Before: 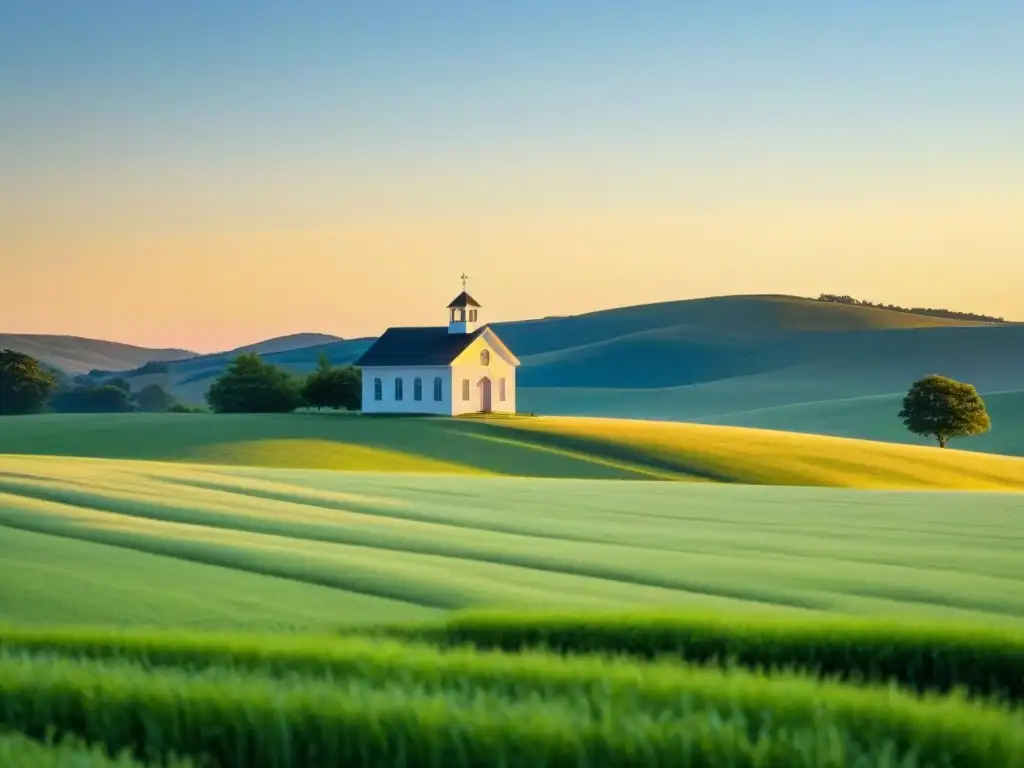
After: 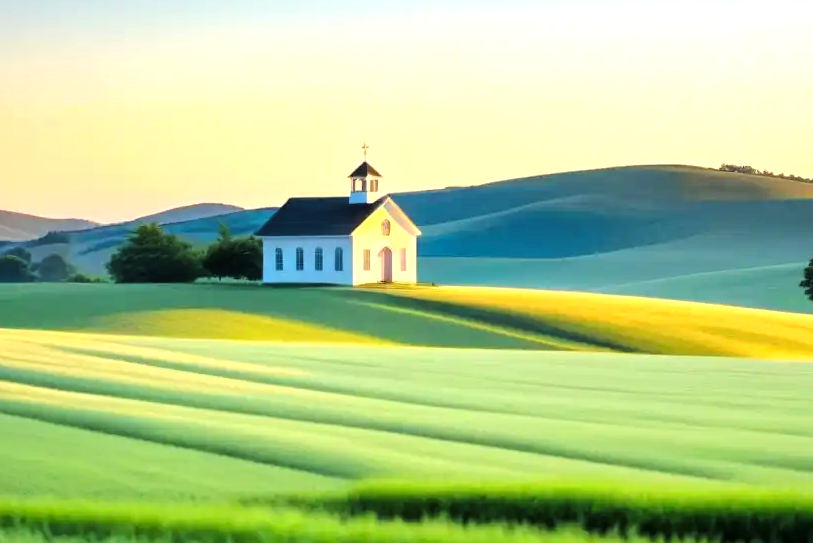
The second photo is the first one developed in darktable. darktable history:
exposure: black level correction 0, exposure 0.7 EV, compensate exposure bias true, compensate highlight preservation false
tone curve: curves: ch0 [(0.029, 0) (0.134, 0.063) (0.249, 0.198) (0.378, 0.365) (0.499, 0.529) (1, 1)], color space Lab, linked channels, preserve colors none
crop: left 9.712%, top 16.928%, right 10.845%, bottom 12.332%
